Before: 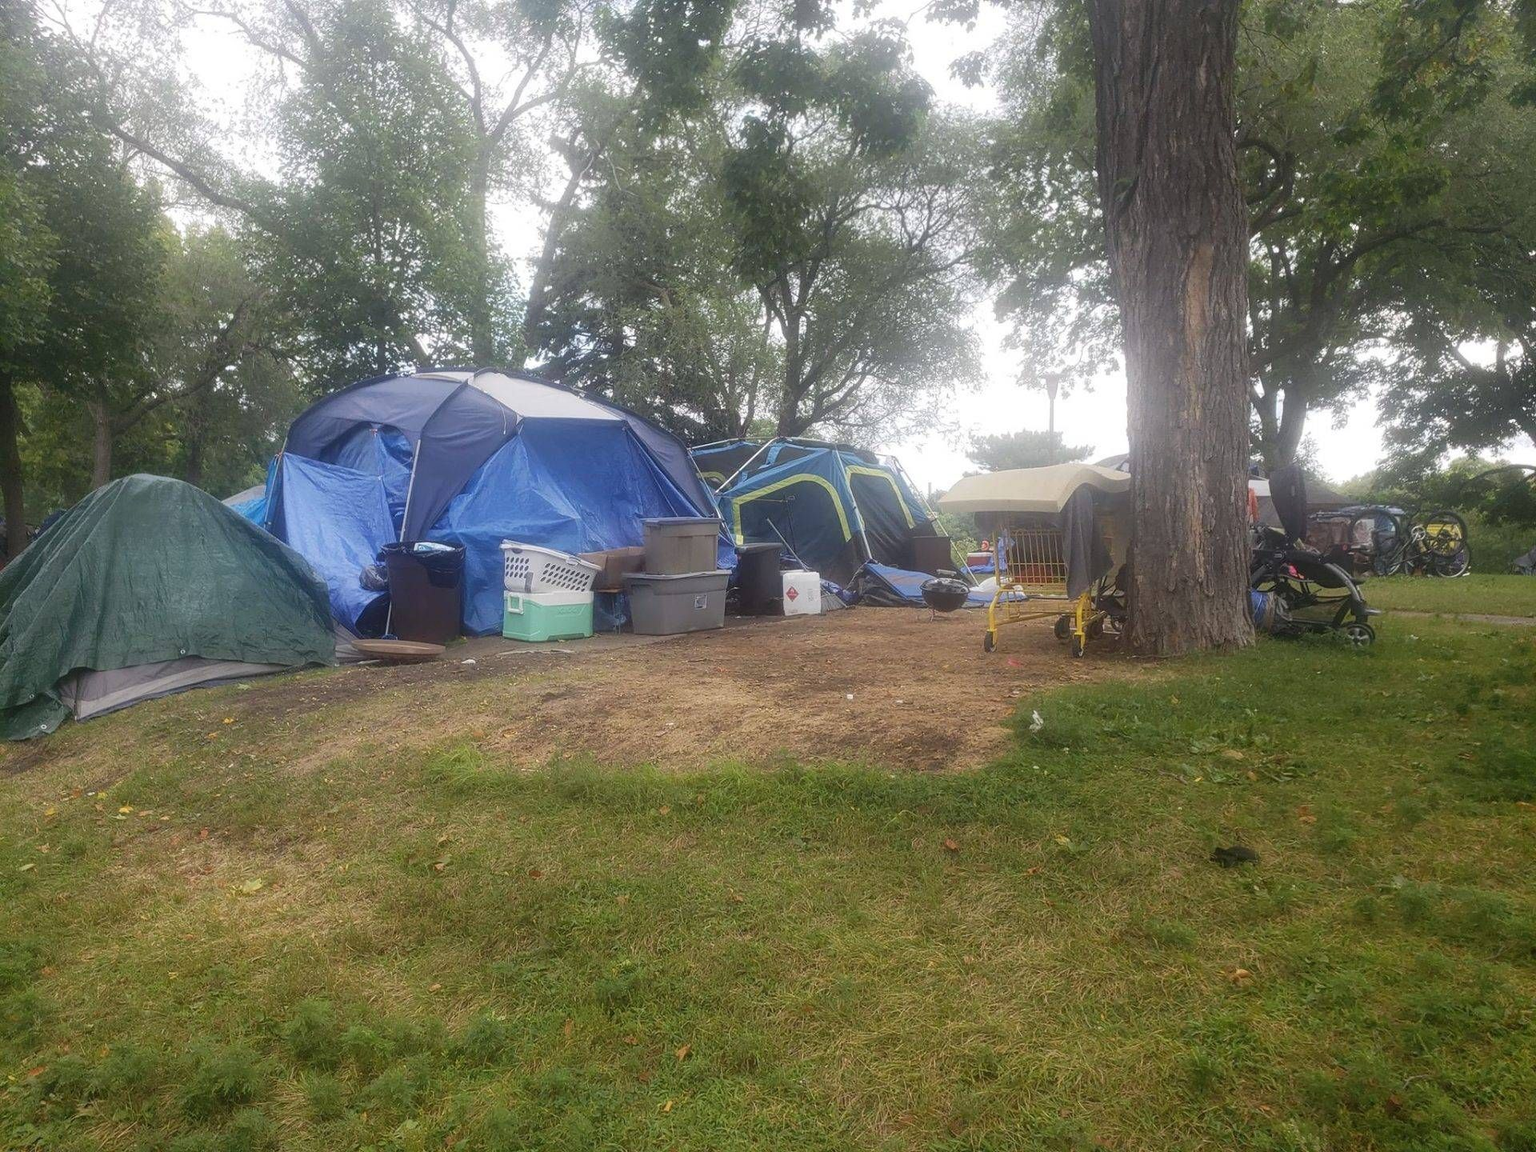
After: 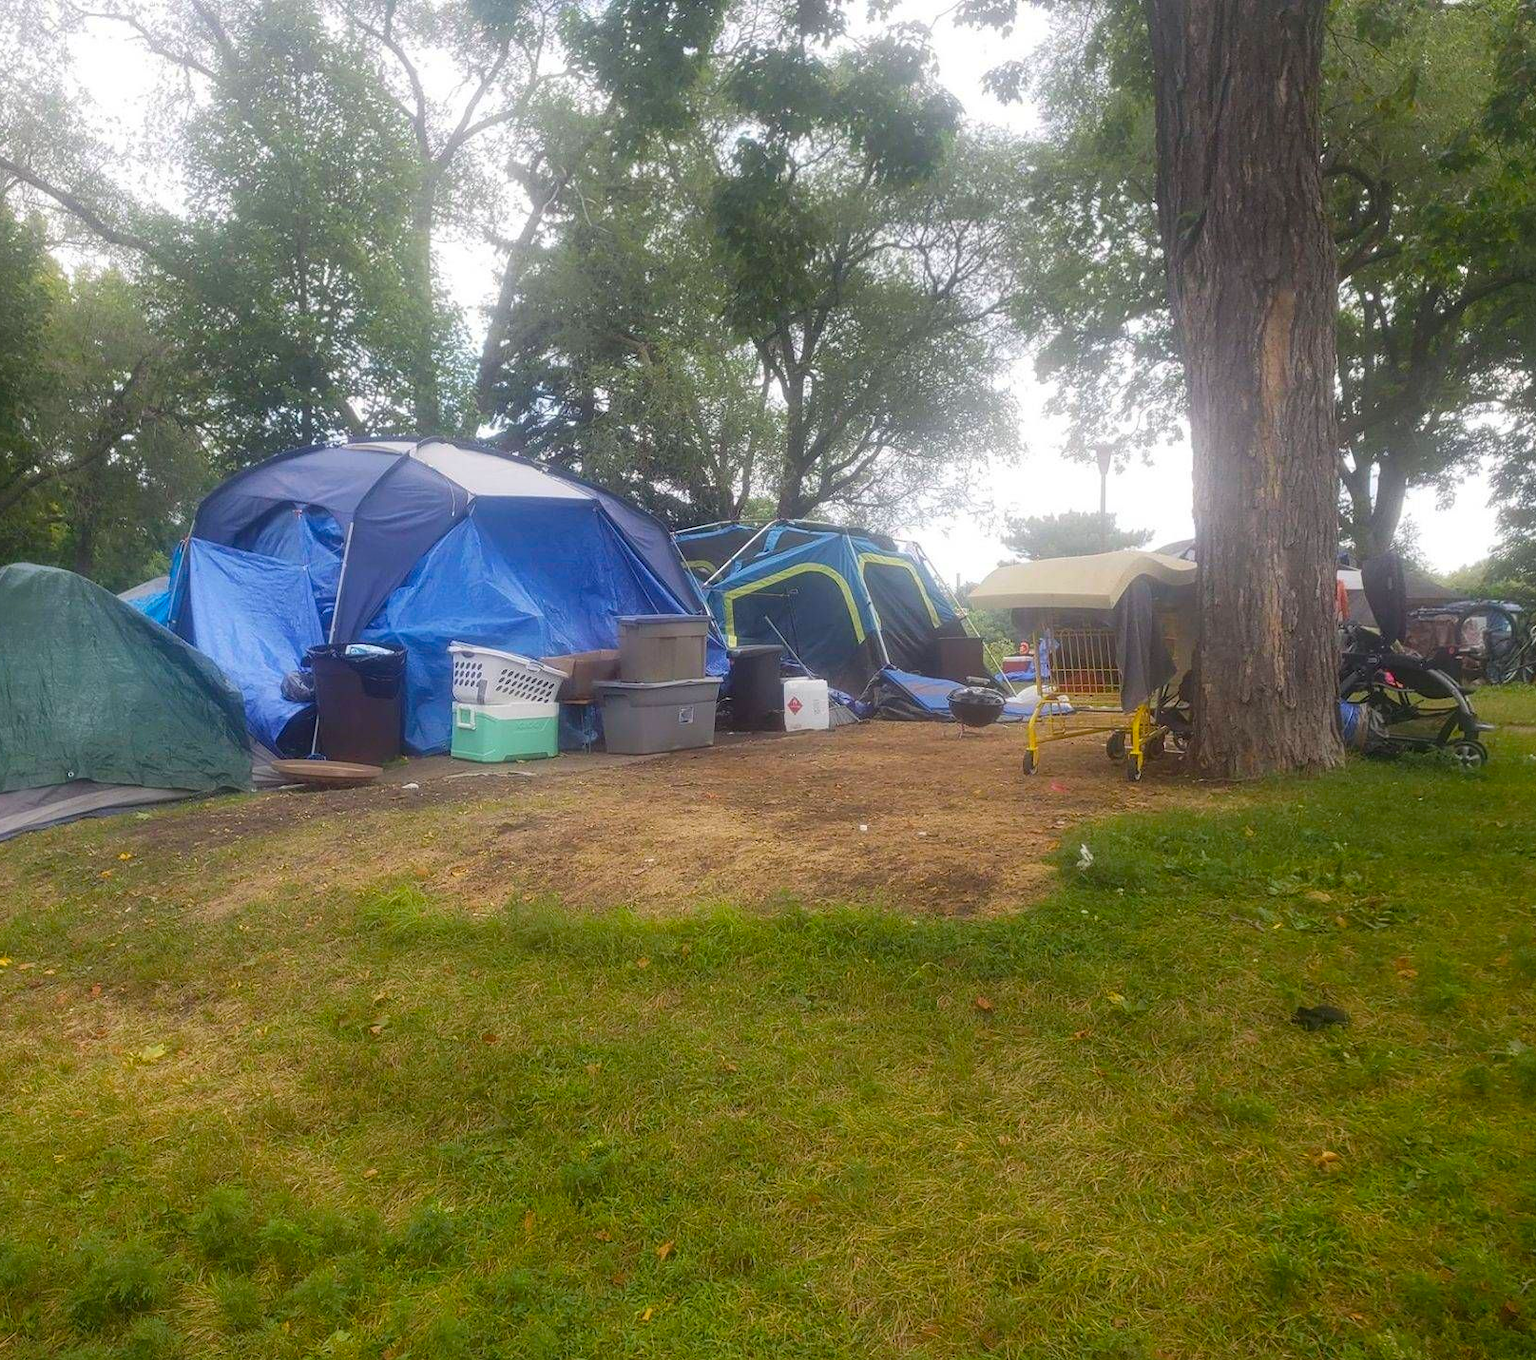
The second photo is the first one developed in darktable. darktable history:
color balance rgb: perceptual saturation grading › global saturation 25%, global vibrance 20%
crop: left 8.026%, right 7.374%
